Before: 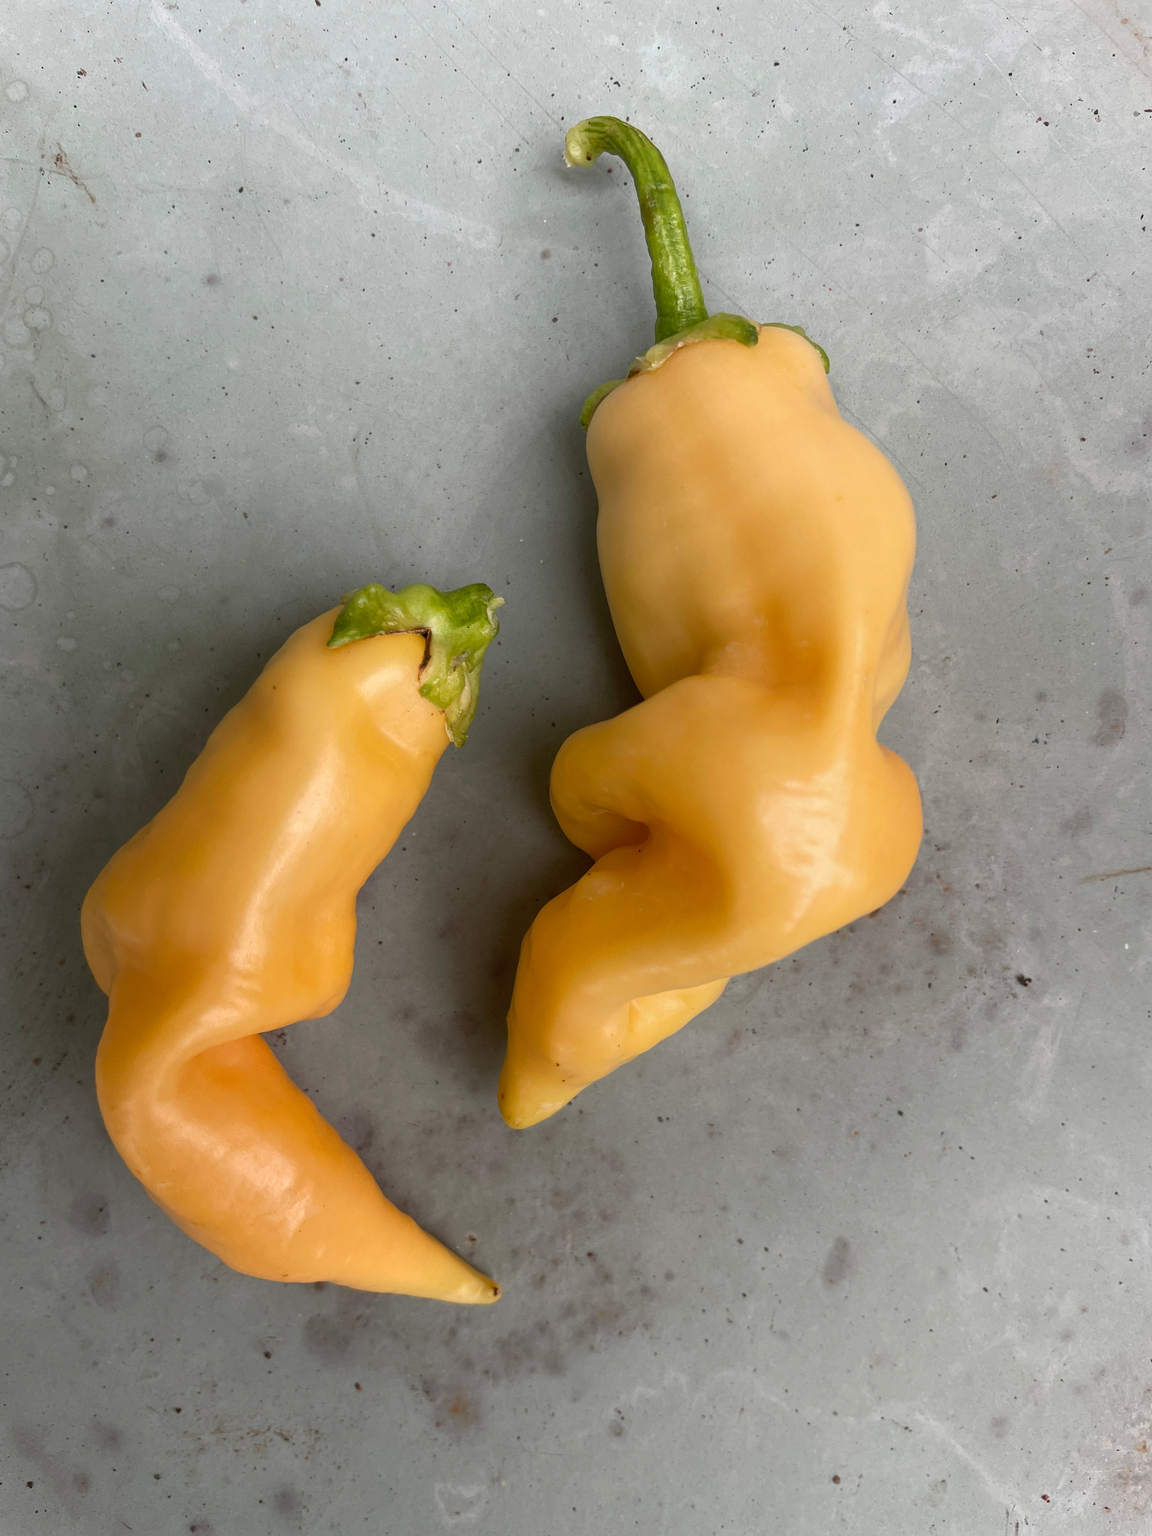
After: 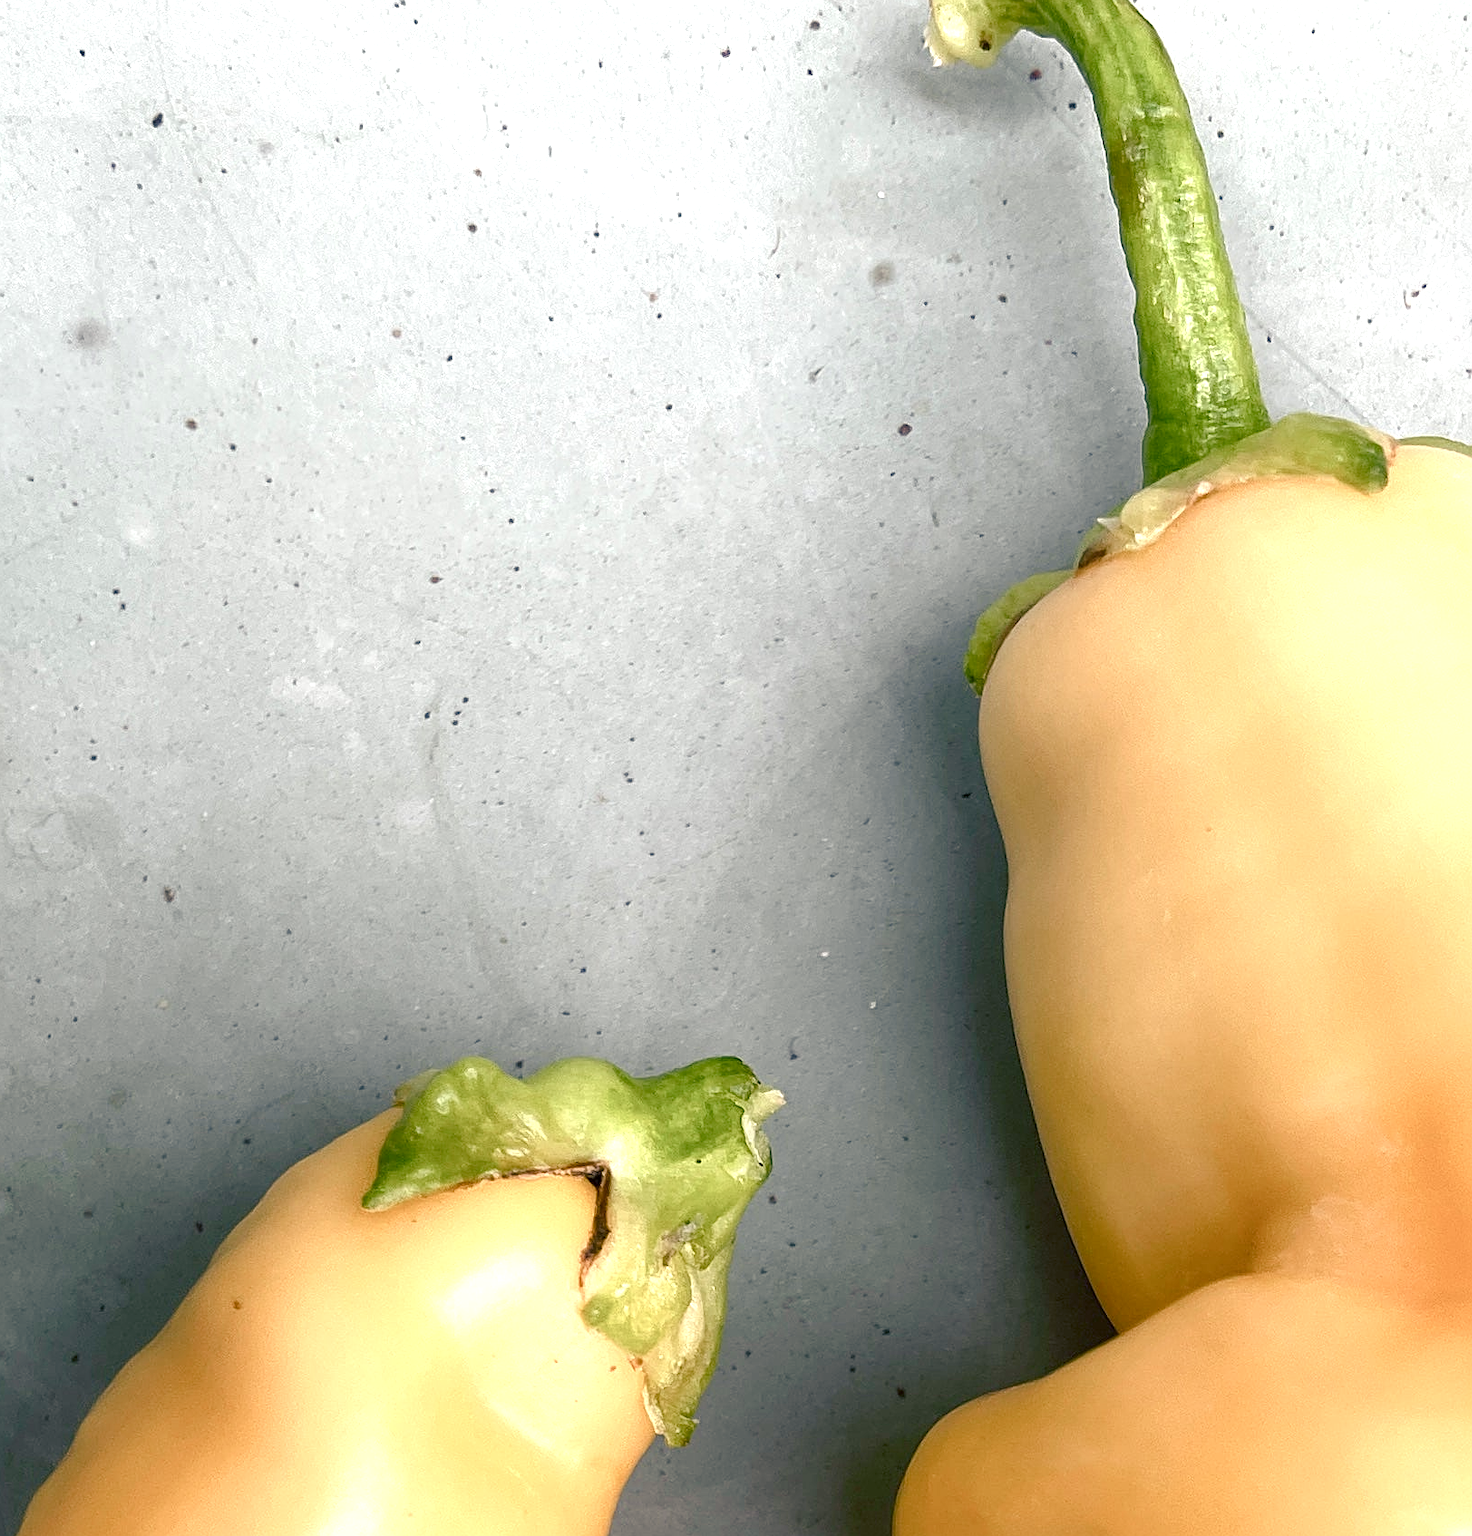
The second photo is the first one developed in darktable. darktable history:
color balance rgb: shadows lift › luminance -40.792%, shadows lift › chroma 13.781%, shadows lift › hue 258.78°, perceptual saturation grading › global saturation 20%, perceptual saturation grading › highlights -49.284%, perceptual saturation grading › shadows 25.318%
crop: left 15.209%, top 9.102%, right 31.086%, bottom 48.882%
exposure: black level correction 0, exposure 1 EV, compensate highlight preservation false
sharpen: on, module defaults
